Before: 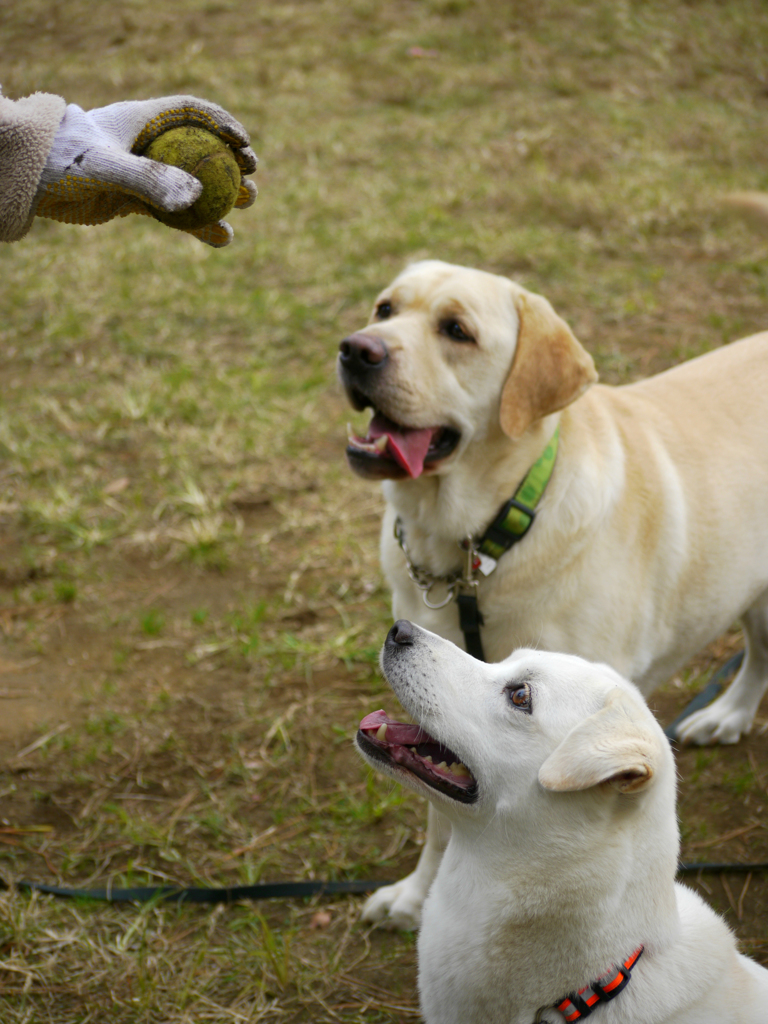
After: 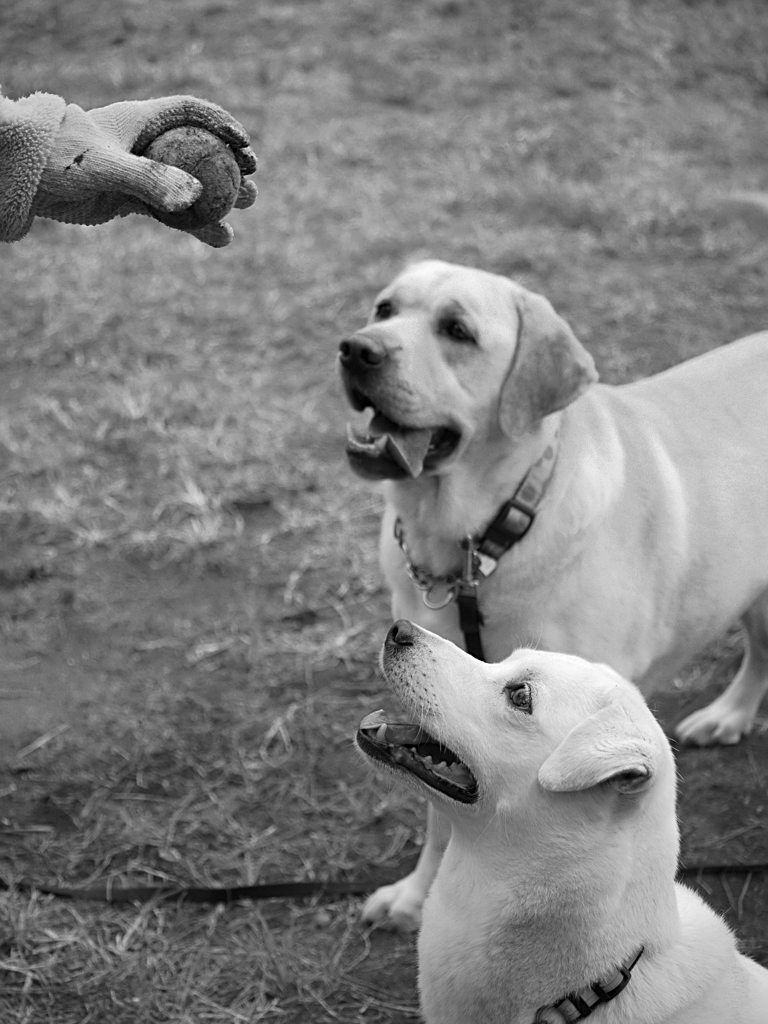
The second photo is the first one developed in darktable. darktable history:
color zones: curves: ch0 [(0.002, 0.593) (0.143, 0.417) (0.285, 0.541) (0.455, 0.289) (0.608, 0.327) (0.727, 0.283) (0.869, 0.571) (1, 0.603)]; ch1 [(0, 0) (0.143, 0) (0.286, 0) (0.429, 0) (0.571, 0) (0.714, 0) (0.857, 0)], mix 39.41%
sharpen: on, module defaults
